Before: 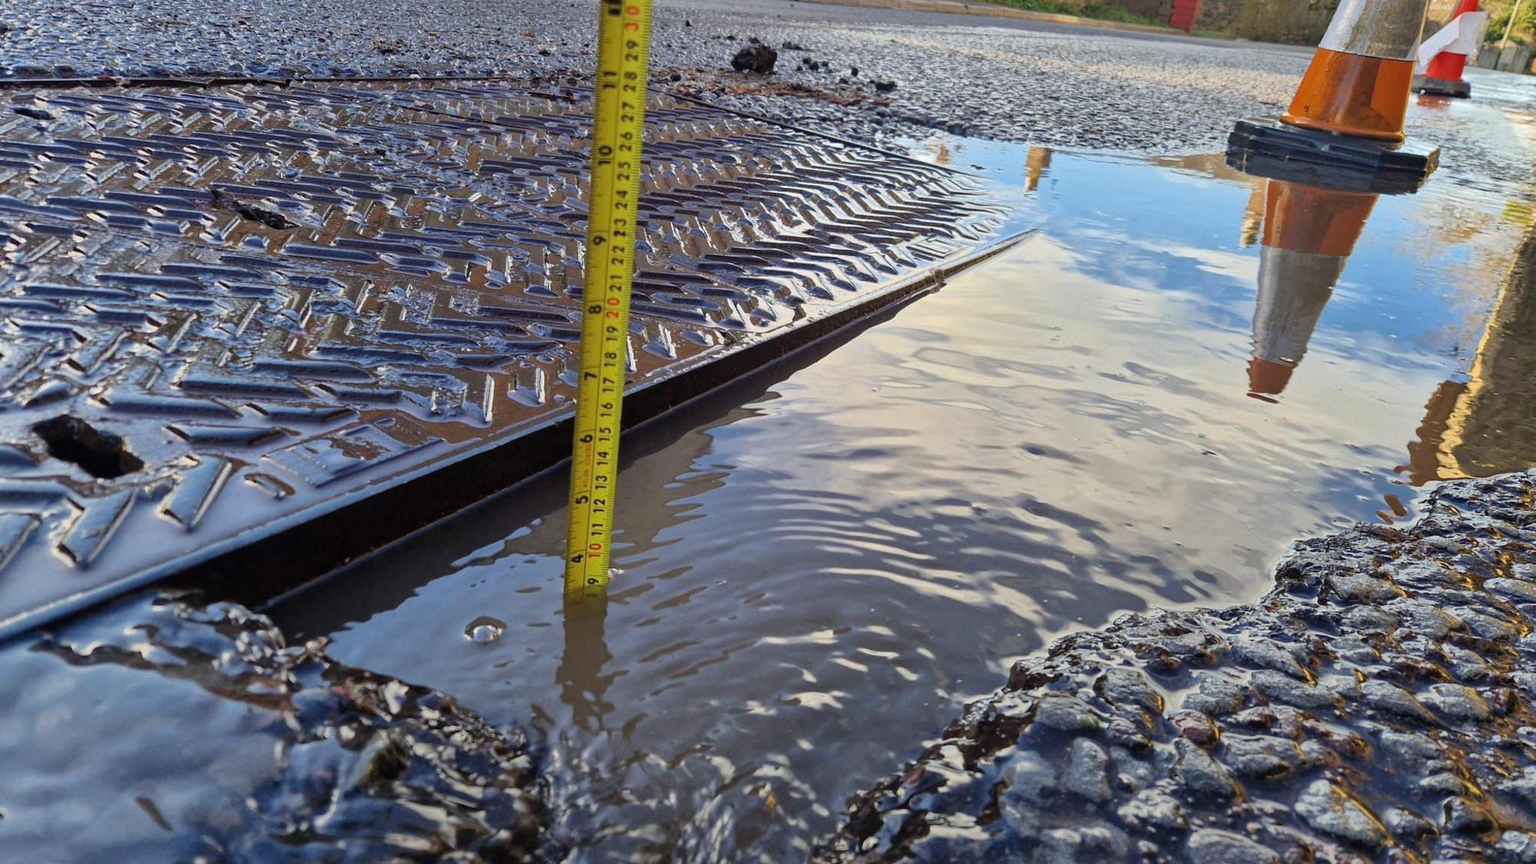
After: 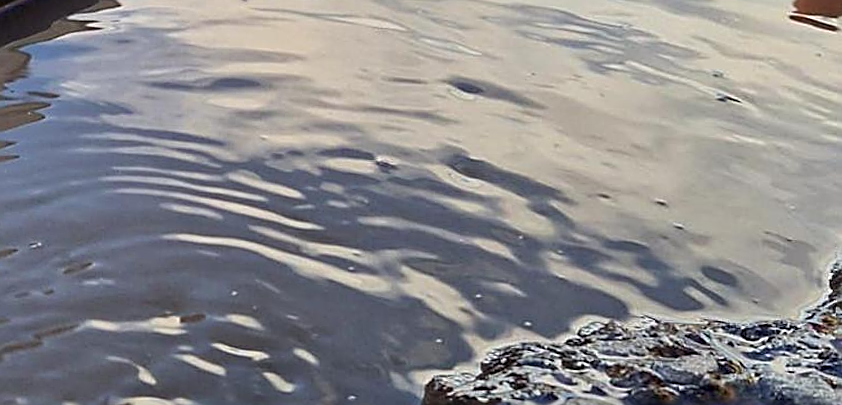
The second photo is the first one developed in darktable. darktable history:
crop: left 37.221%, top 45.169%, right 20.63%, bottom 13.777%
sharpen: amount 1
rotate and perspective: rotation 1.69°, lens shift (vertical) -0.023, lens shift (horizontal) -0.291, crop left 0.025, crop right 0.988, crop top 0.092, crop bottom 0.842
